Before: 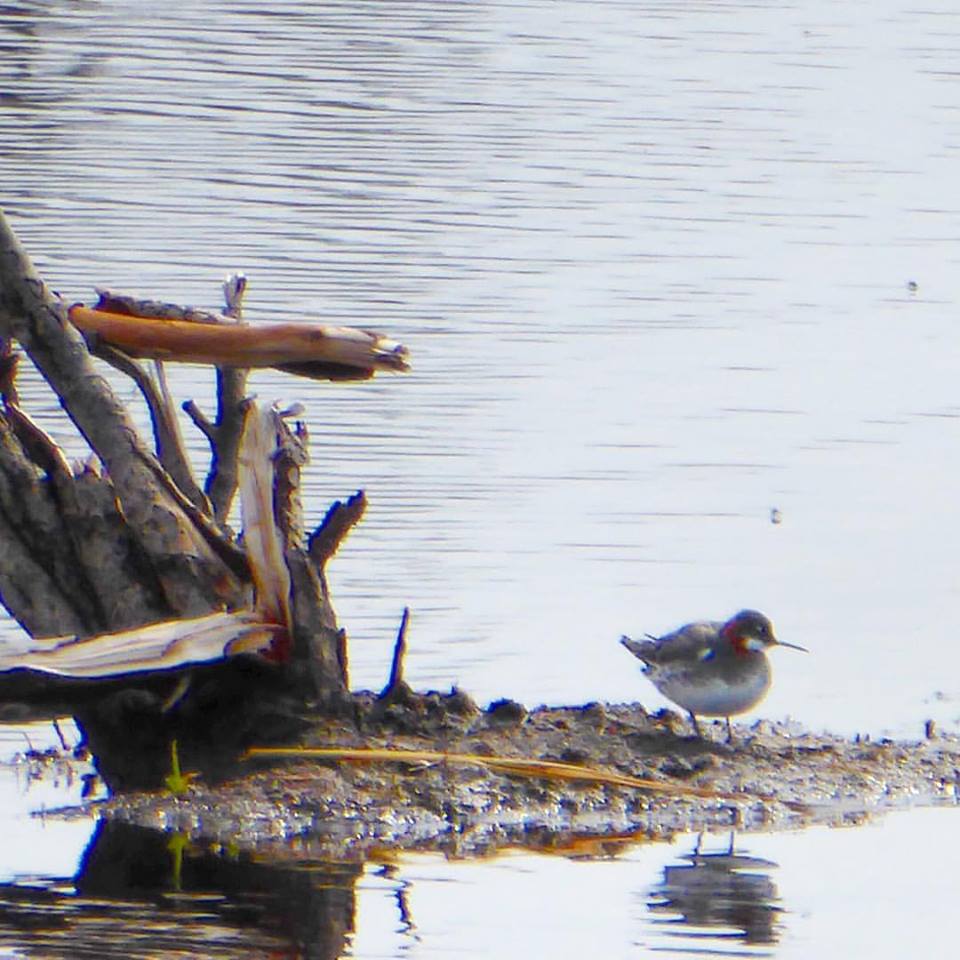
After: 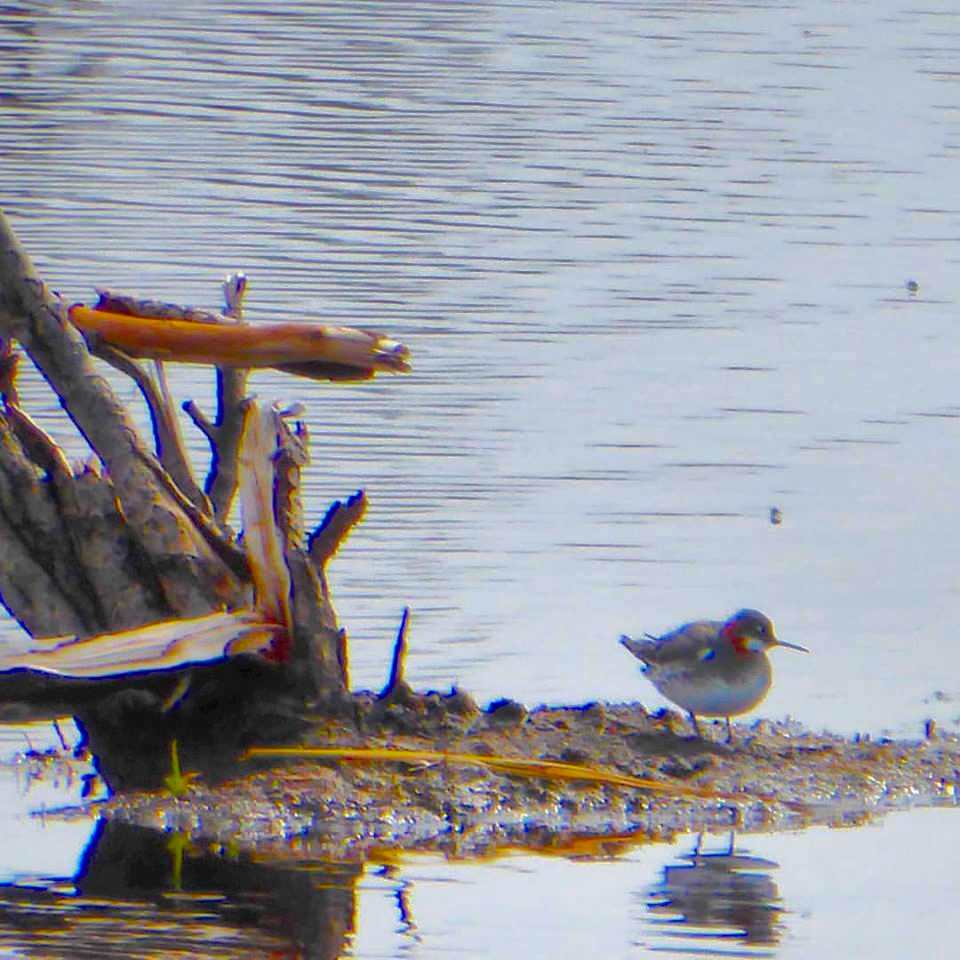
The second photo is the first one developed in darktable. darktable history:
color balance rgb: linear chroma grading › global chroma 15%, perceptual saturation grading › global saturation 30%
shadows and highlights: shadows 40, highlights -60
